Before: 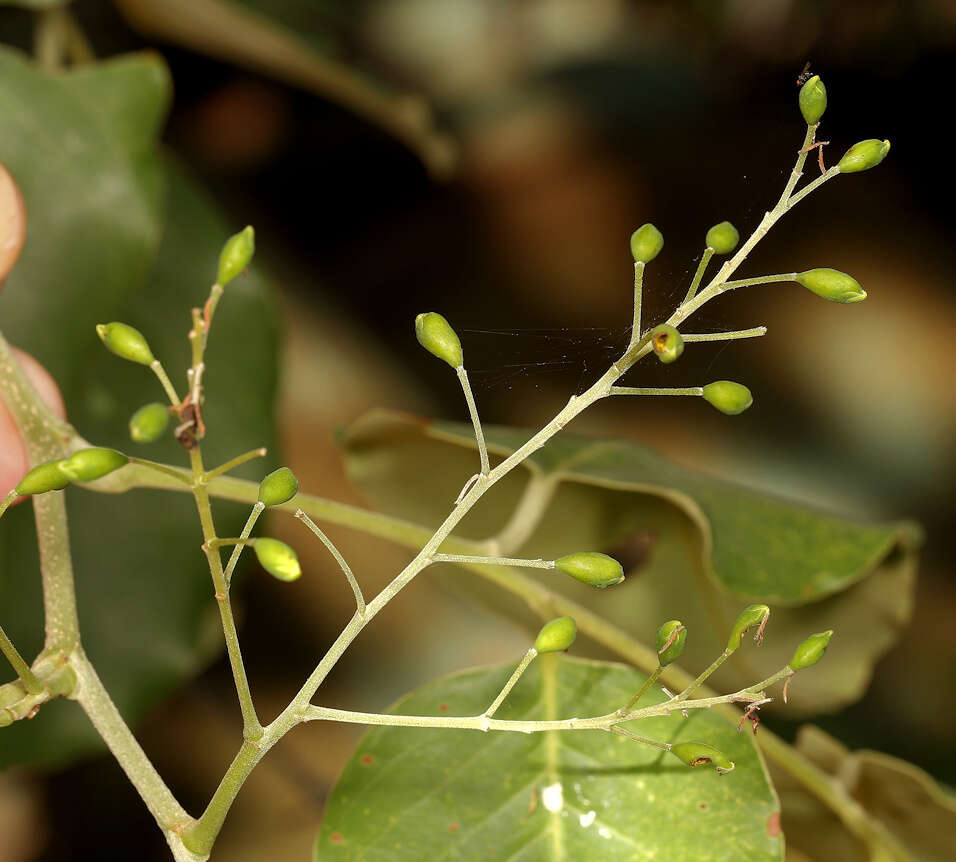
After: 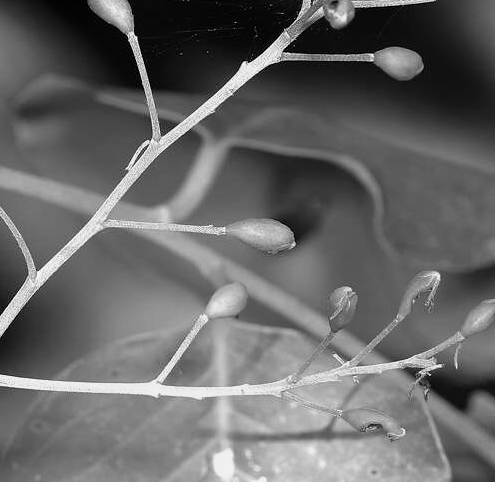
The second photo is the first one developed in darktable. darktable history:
monochrome: a 73.58, b 64.21
shadows and highlights: shadows -62.32, white point adjustment -5.22, highlights 61.59
crop: left 34.479%, top 38.822%, right 13.718%, bottom 5.172%
